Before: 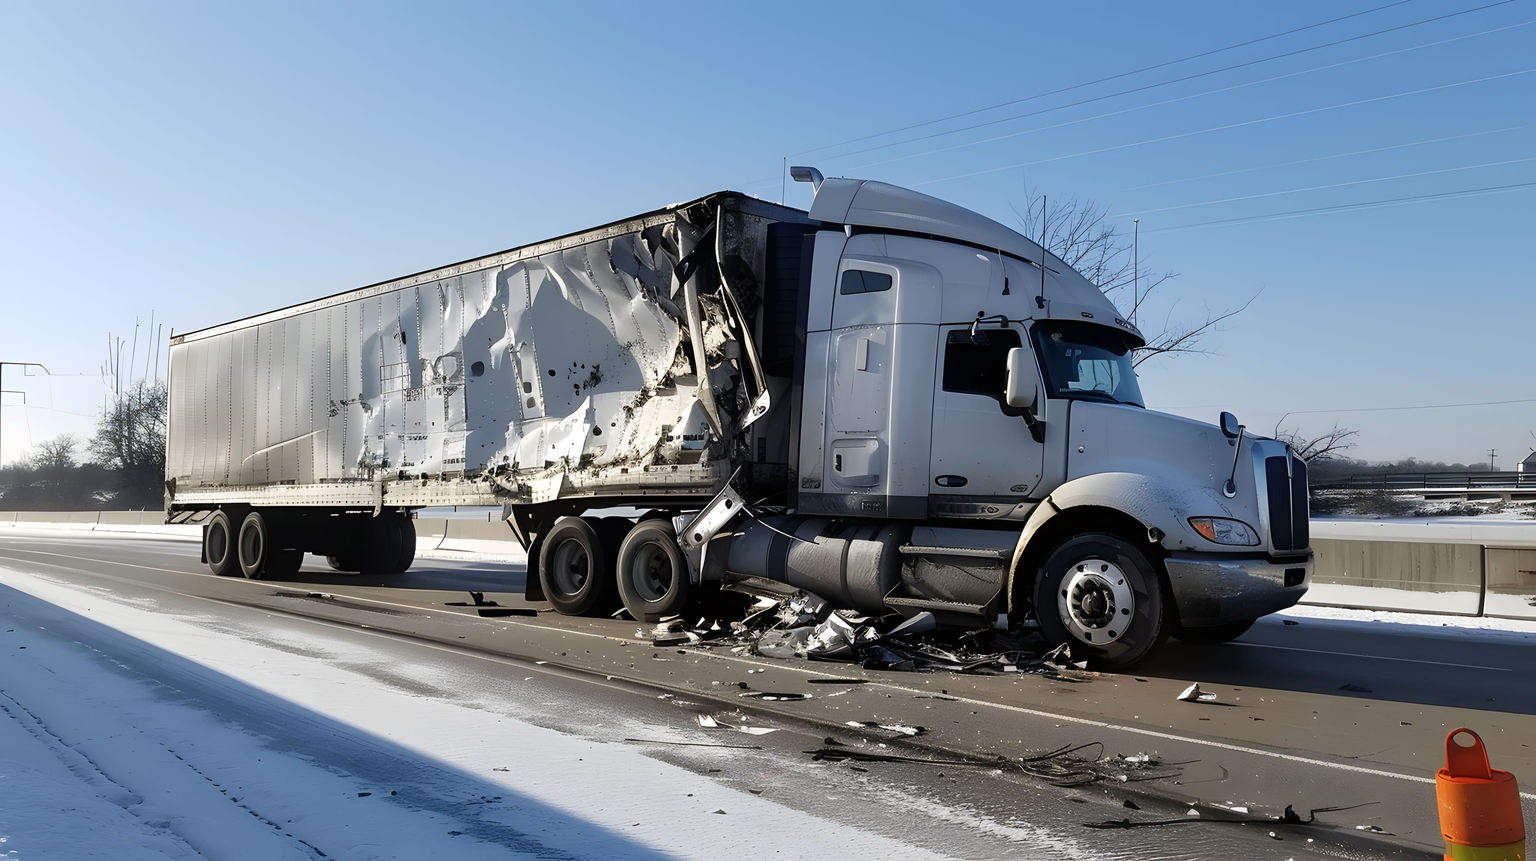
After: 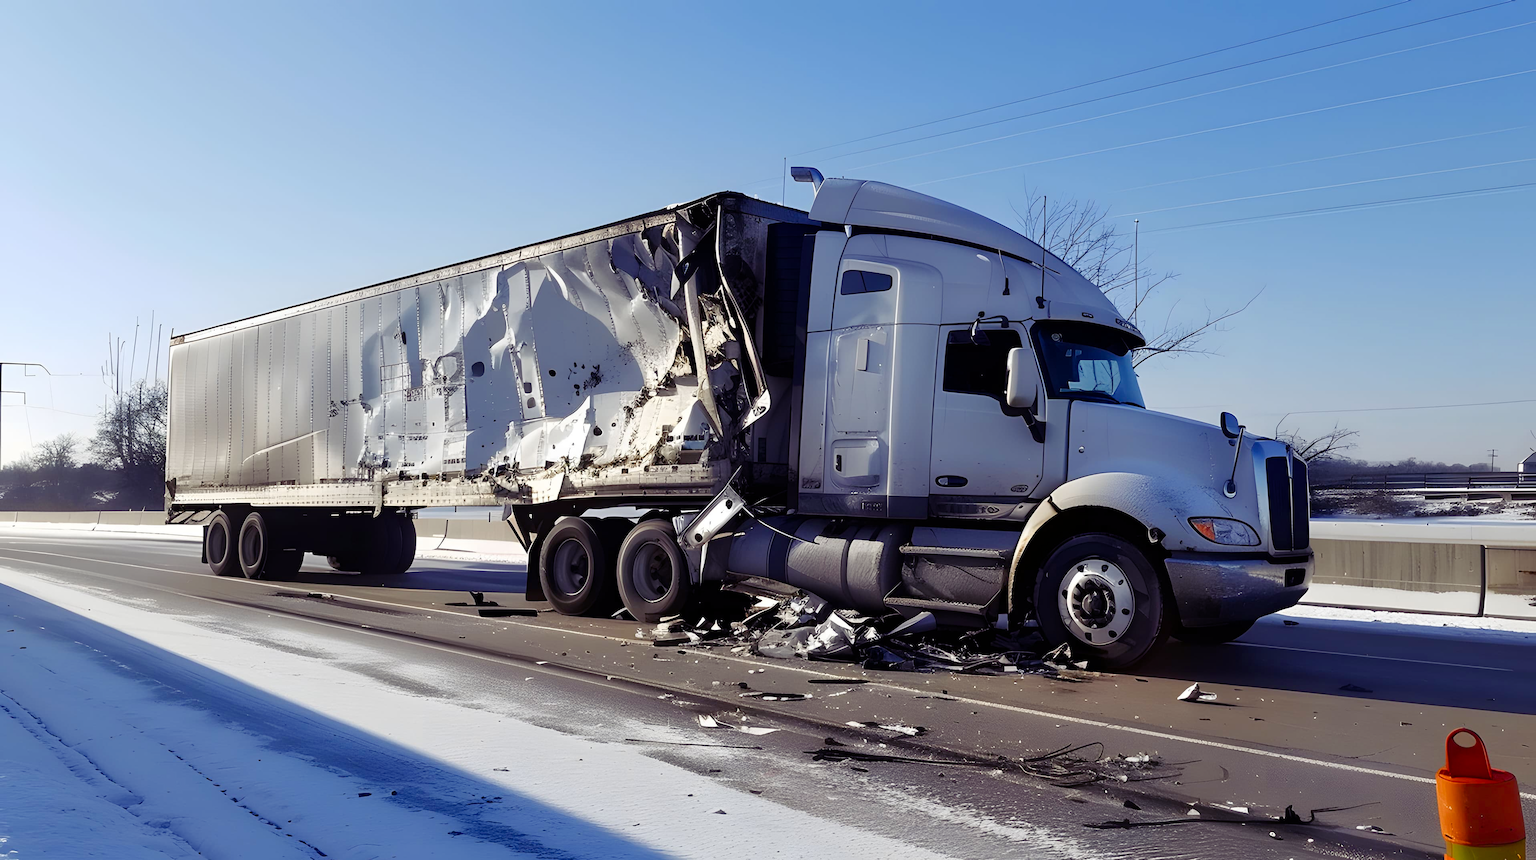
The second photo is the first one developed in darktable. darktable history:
color balance rgb: shadows lift › luminance -21.615%, shadows lift › chroma 8.913%, shadows lift › hue 282.87°, perceptual saturation grading › global saturation 20%, perceptual saturation grading › highlights -25.304%, perceptual saturation grading › shadows 49.256%
